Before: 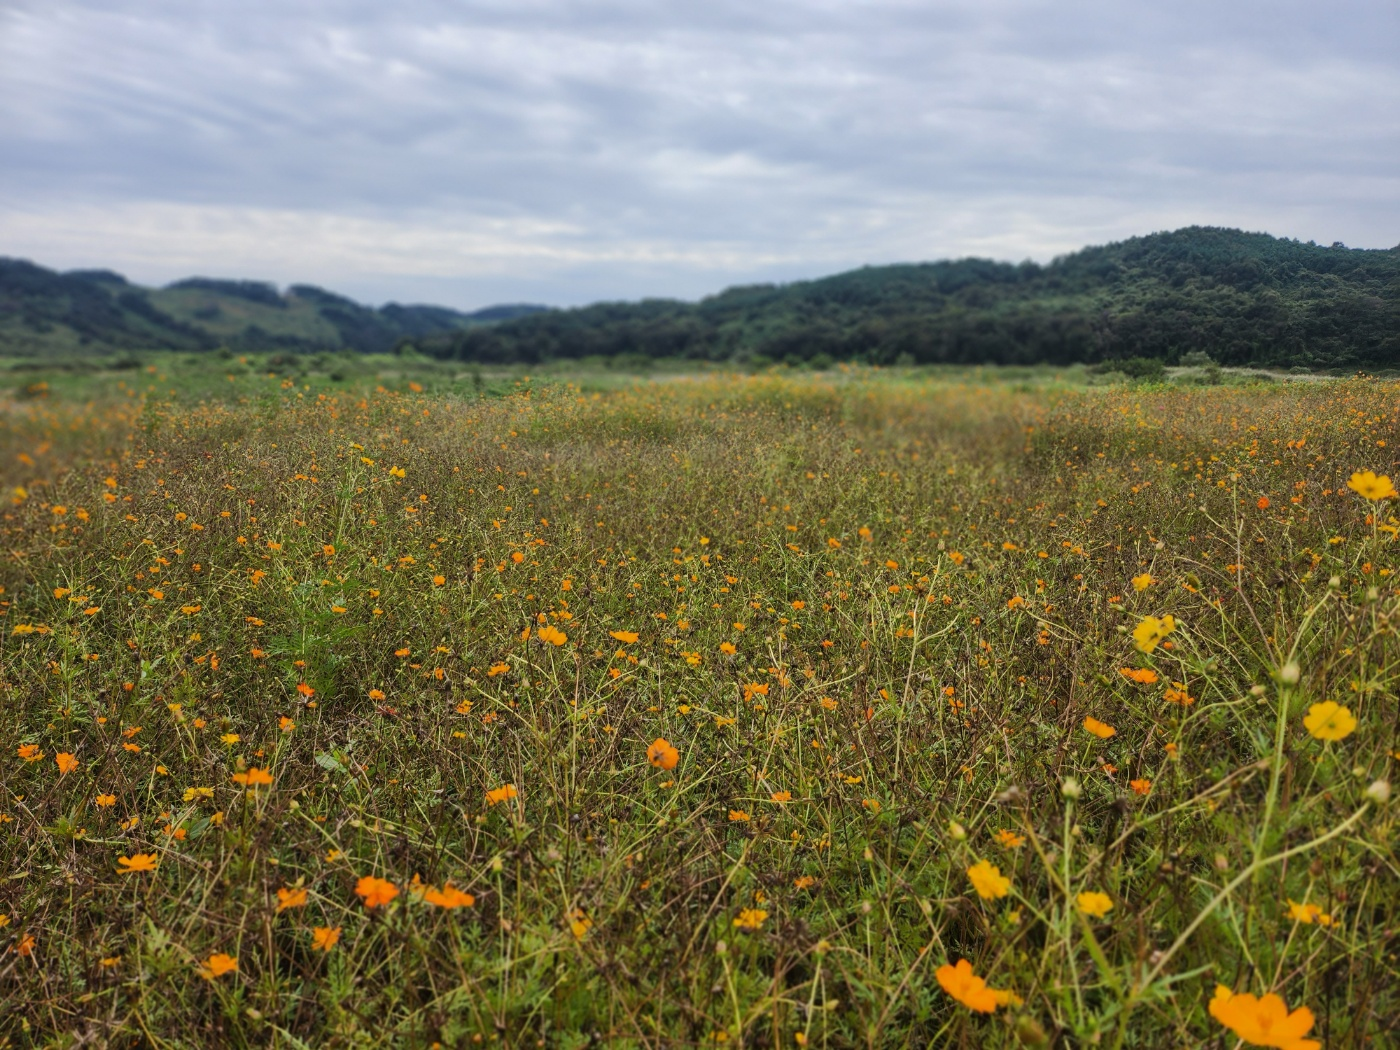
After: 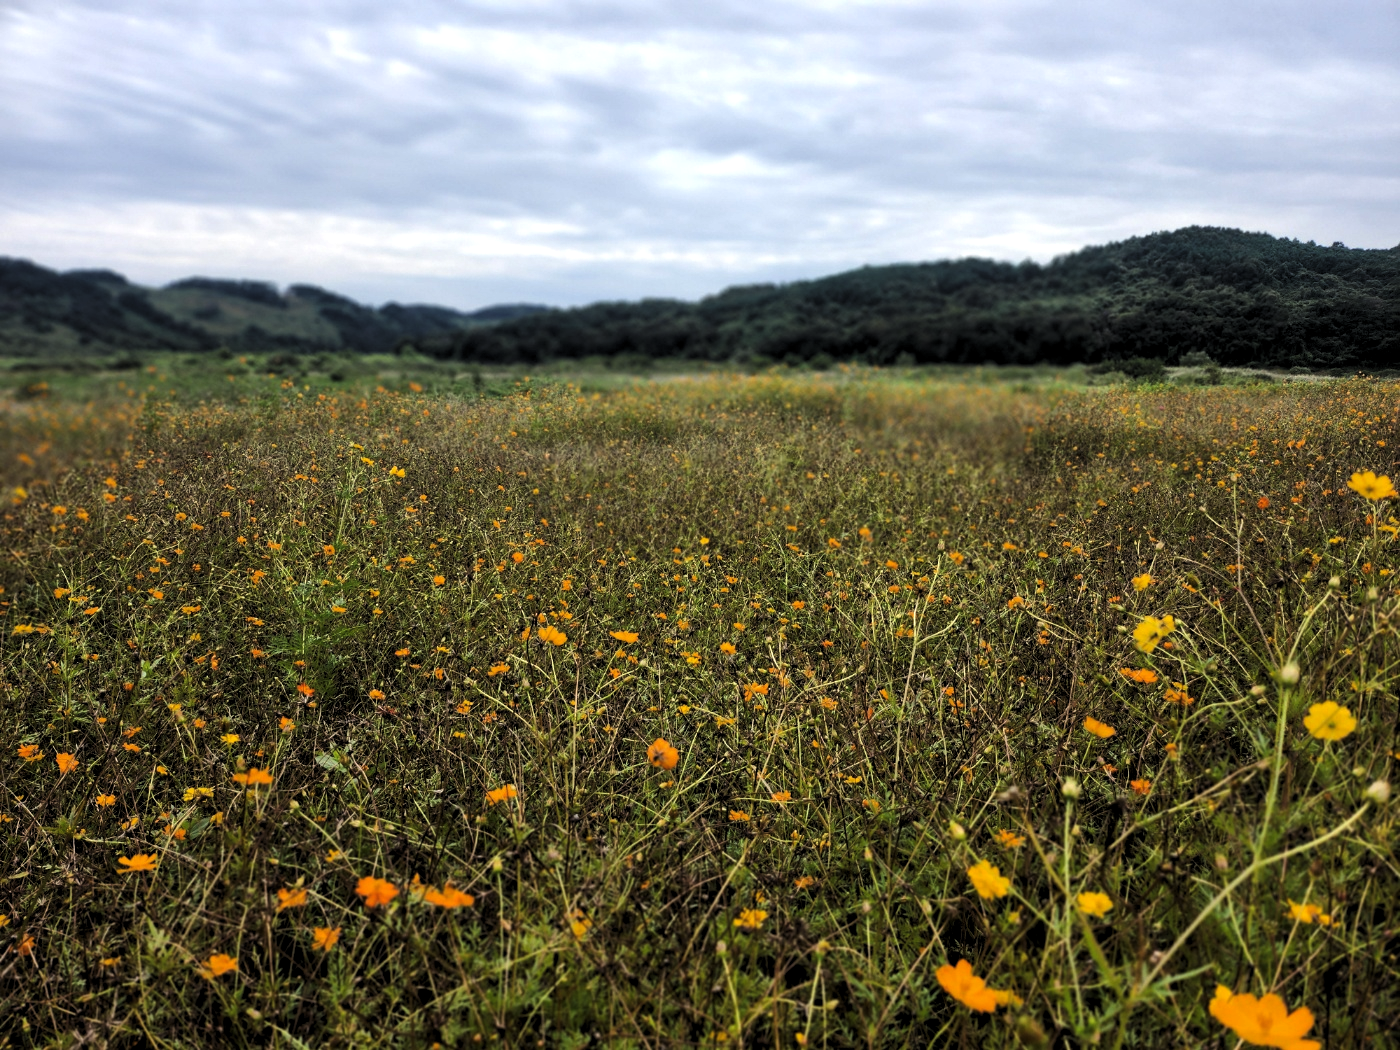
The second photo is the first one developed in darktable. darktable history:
levels: levels [0.129, 0.519, 0.867]
